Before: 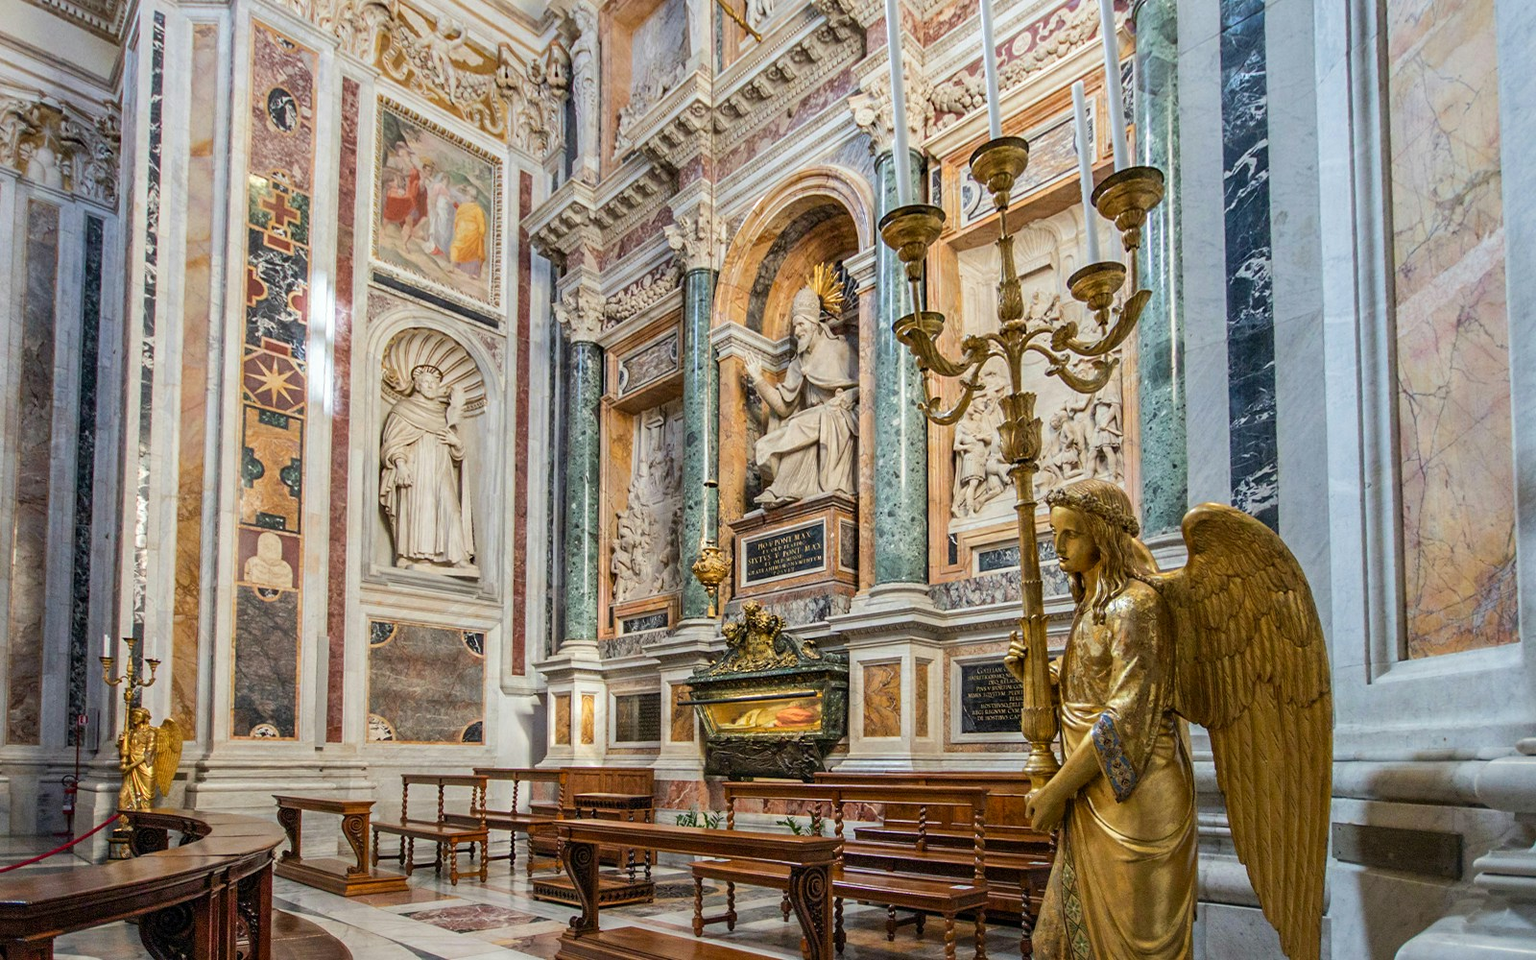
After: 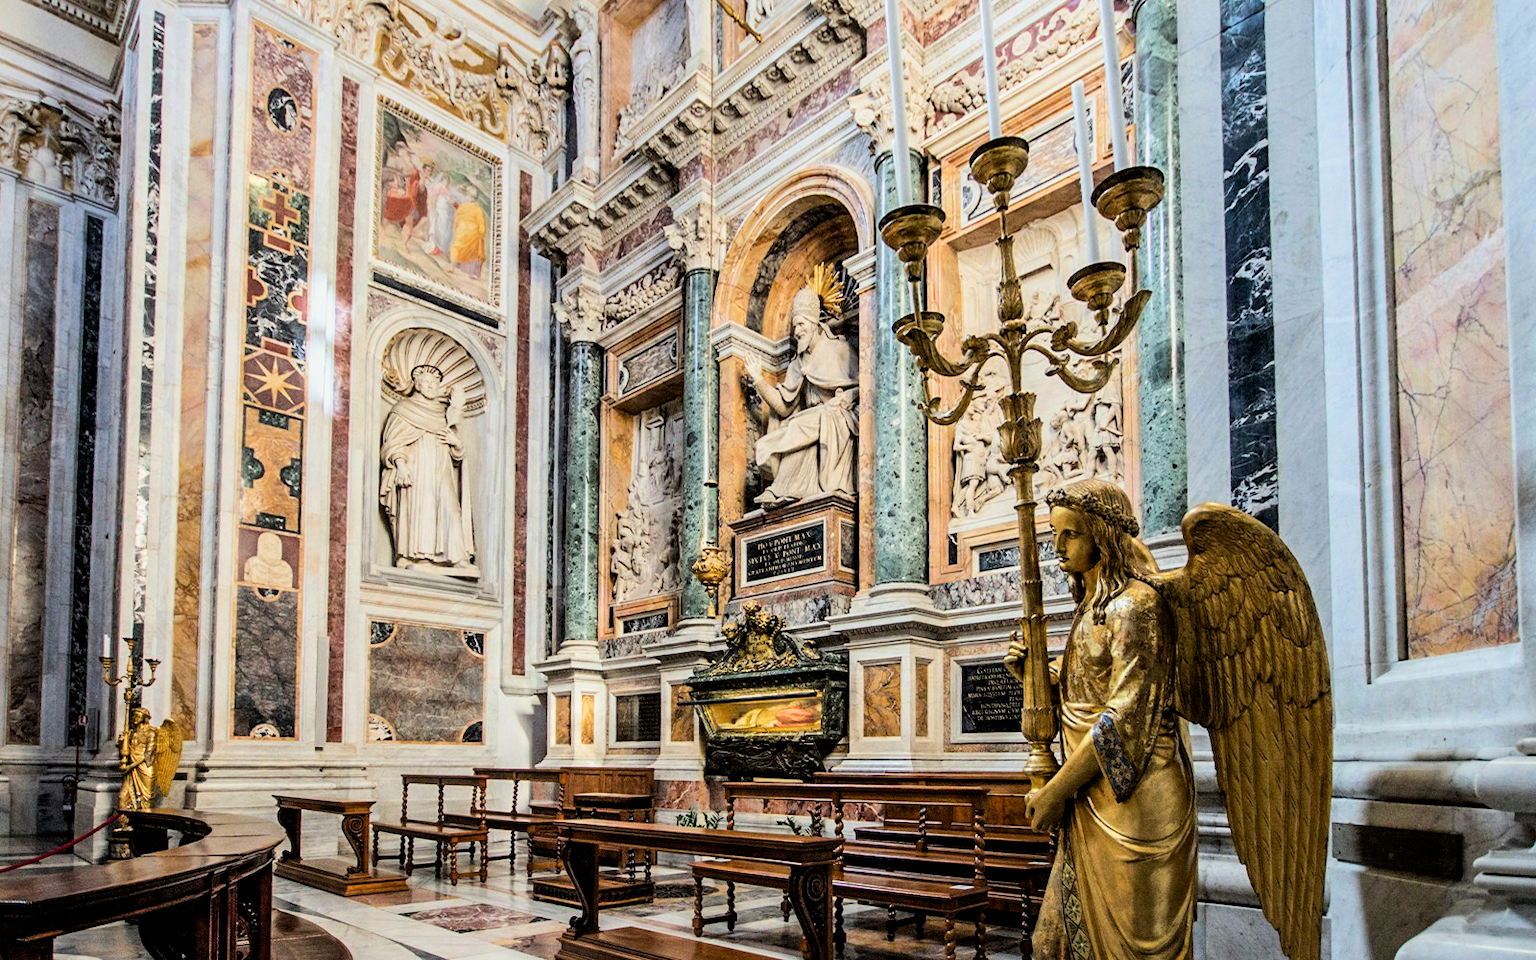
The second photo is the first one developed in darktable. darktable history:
filmic rgb: black relative exposure -7.76 EV, white relative exposure 4.37 EV, threshold 2.99 EV, target black luminance 0%, hardness 3.76, latitude 50.67%, contrast 1.062, highlights saturation mix 8.84%, shadows ↔ highlights balance -0.242%, color science v6 (2022), enable highlight reconstruction true
tone equalizer: -8 EV -0.77 EV, -7 EV -0.677 EV, -6 EV -0.566 EV, -5 EV -0.37 EV, -3 EV 0.38 EV, -2 EV 0.6 EV, -1 EV 0.697 EV, +0 EV 0.773 EV, edges refinement/feathering 500, mask exposure compensation -1.57 EV, preserve details no
